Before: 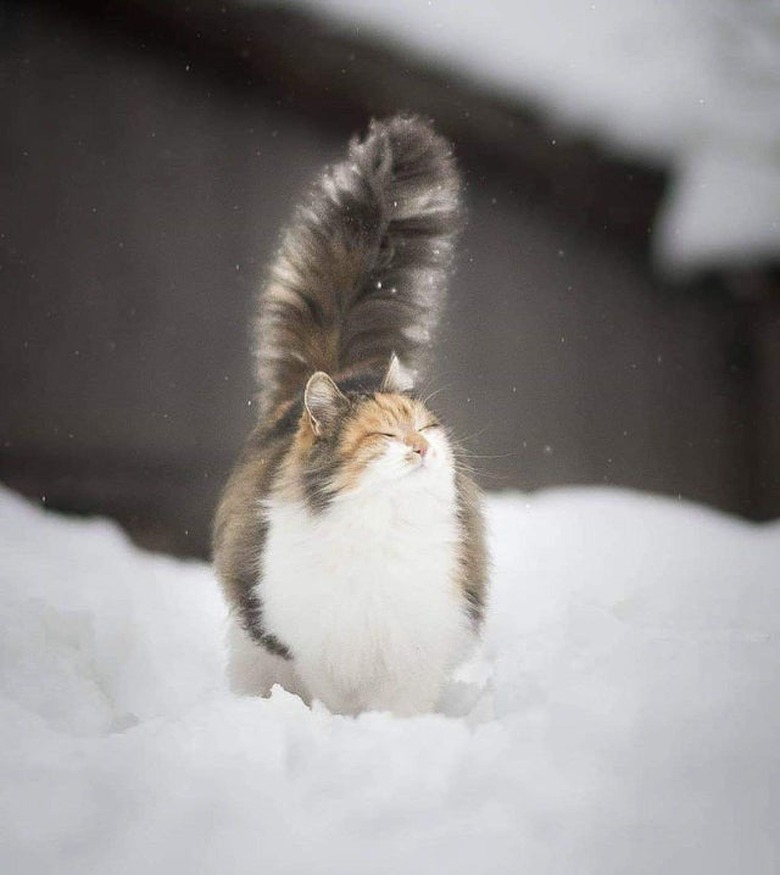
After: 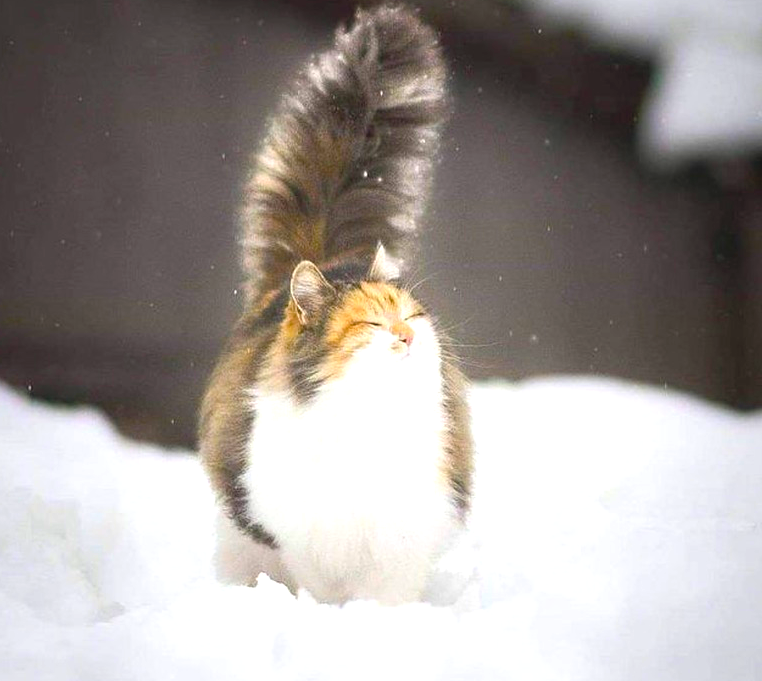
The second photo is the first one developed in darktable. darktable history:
color balance rgb: linear chroma grading › global chroma 19.59%, perceptual saturation grading › global saturation 37.319%, perceptual saturation grading › shadows 35.694%, perceptual brilliance grading › global brilliance 14.613%, perceptual brilliance grading › shadows -34.993%, global vibrance 5.619%, contrast 2.897%
crop and rotate: left 1.912%, top 12.864%, right 0.295%, bottom 9.218%
contrast brightness saturation: brightness 0.15
